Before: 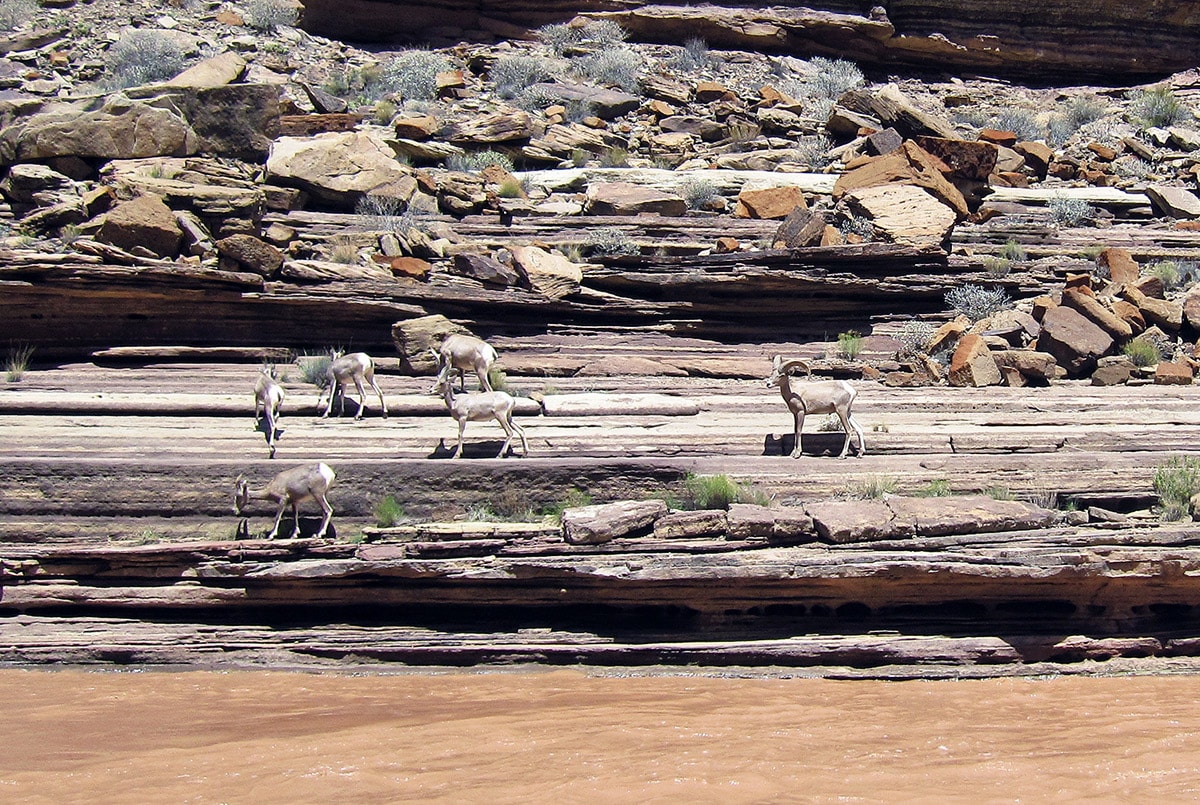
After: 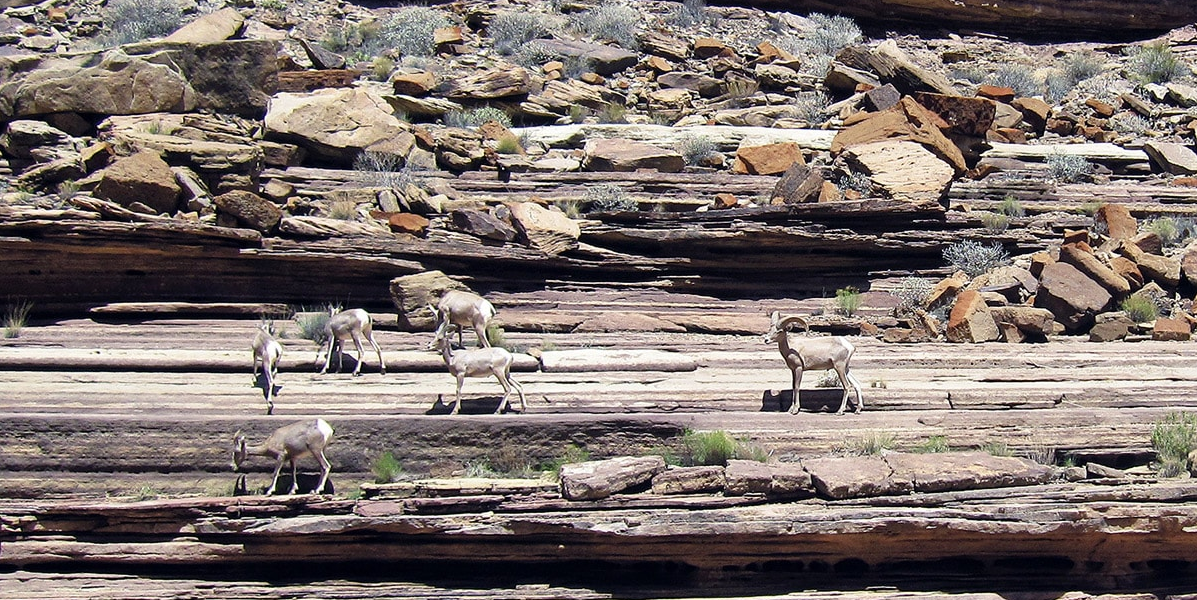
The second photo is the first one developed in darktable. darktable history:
crop: left 0.234%, top 5.557%, bottom 19.813%
